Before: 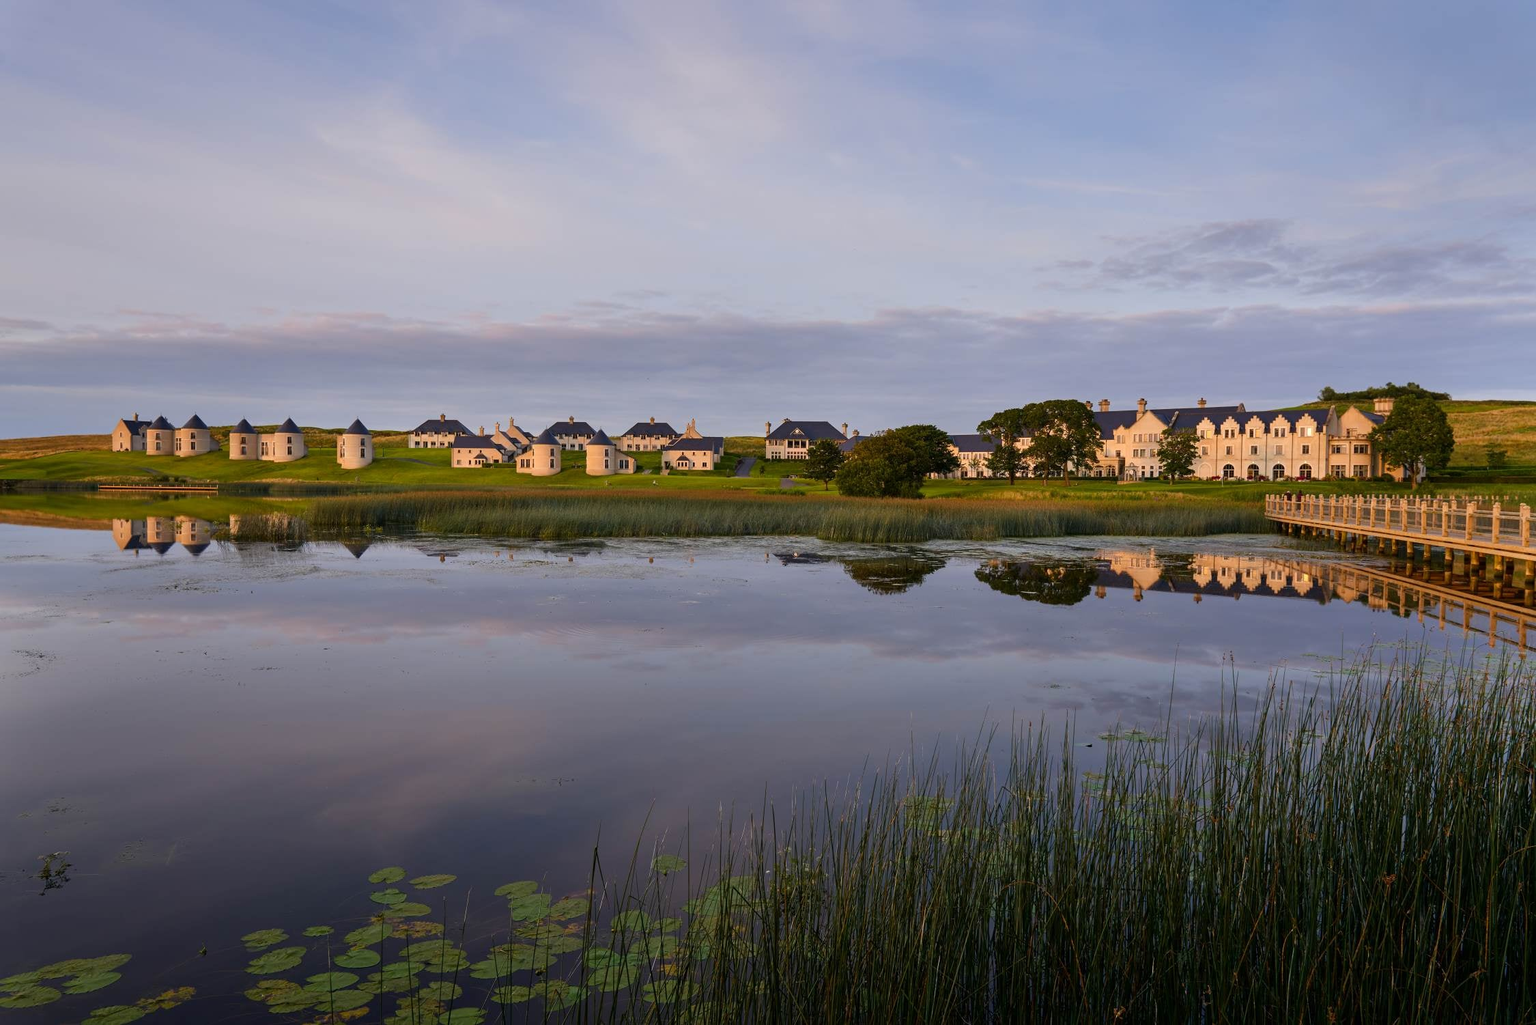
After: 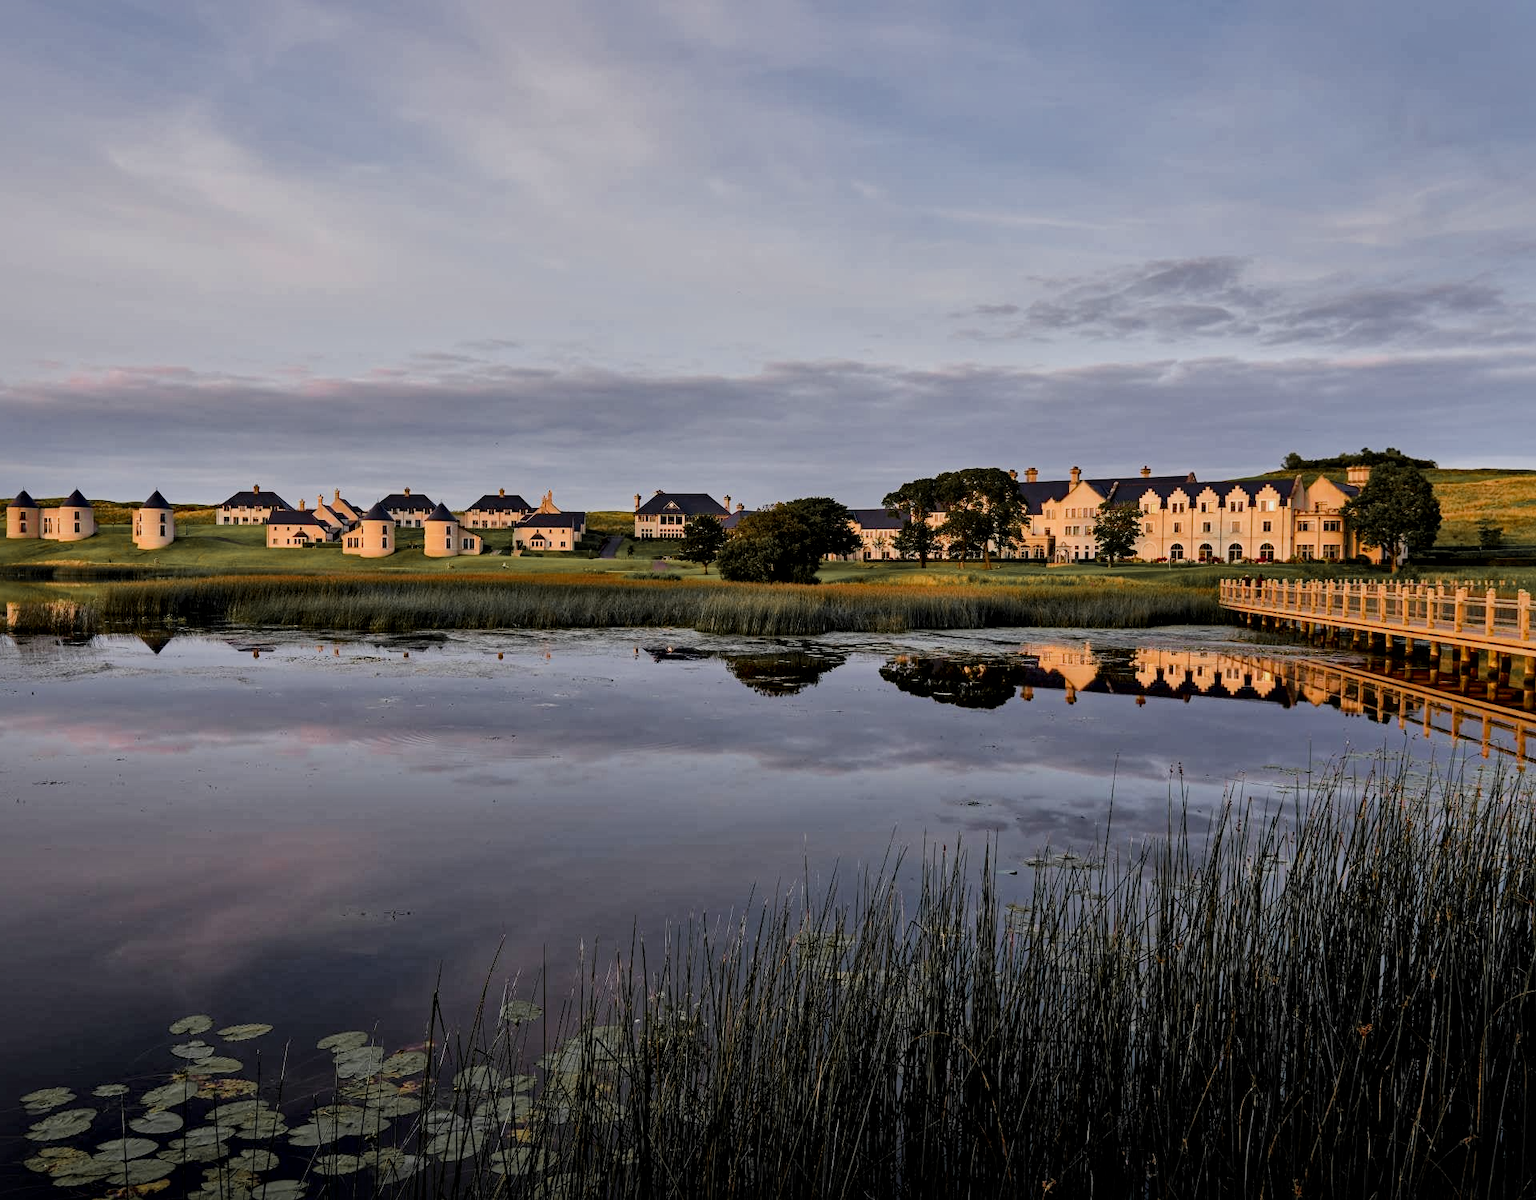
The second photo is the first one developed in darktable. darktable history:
haze removal: compatibility mode true, adaptive false
filmic rgb: black relative exposure -7.65 EV, white relative exposure 4.56 EV, hardness 3.61, contrast 1.05
color zones: curves: ch1 [(0, 0.679) (0.143, 0.647) (0.286, 0.261) (0.378, -0.011) (0.571, 0.396) (0.714, 0.399) (0.857, 0.406) (1, 0.679)]
crop and rotate: left 14.584%
local contrast: mode bilateral grid, contrast 20, coarseness 50, detail 171%, midtone range 0.2
